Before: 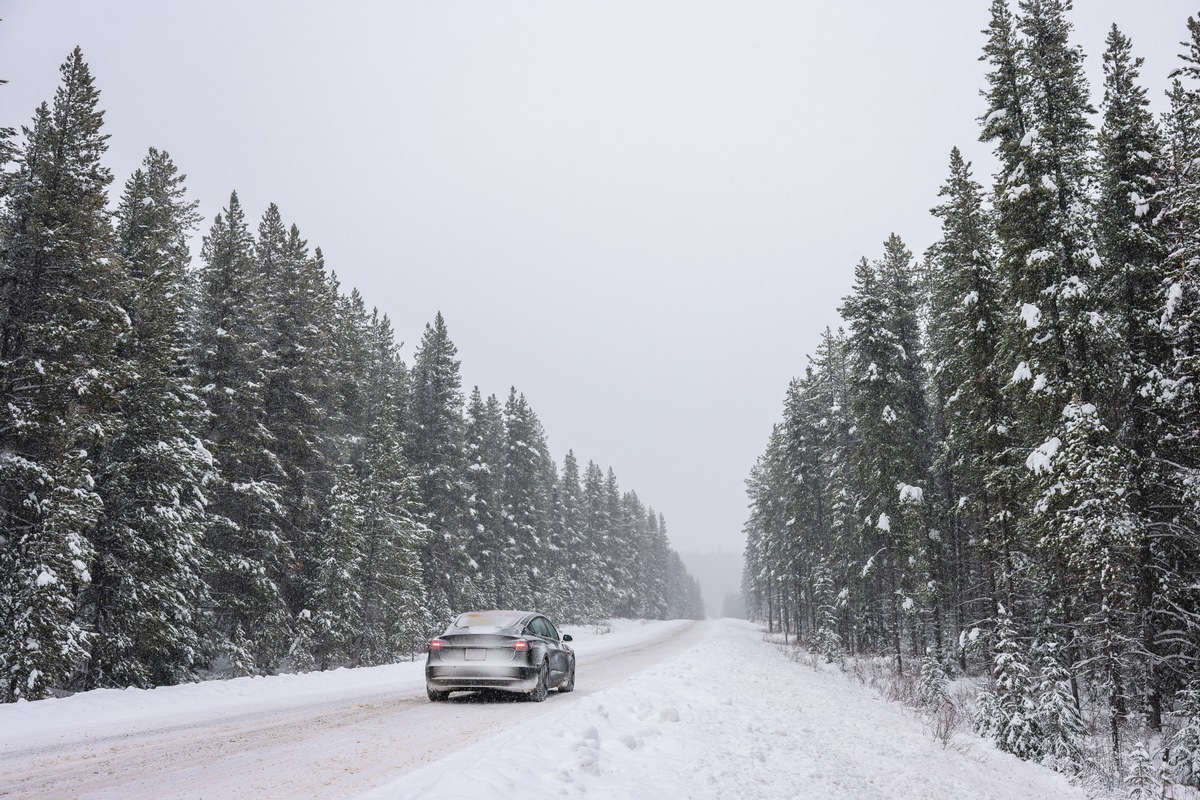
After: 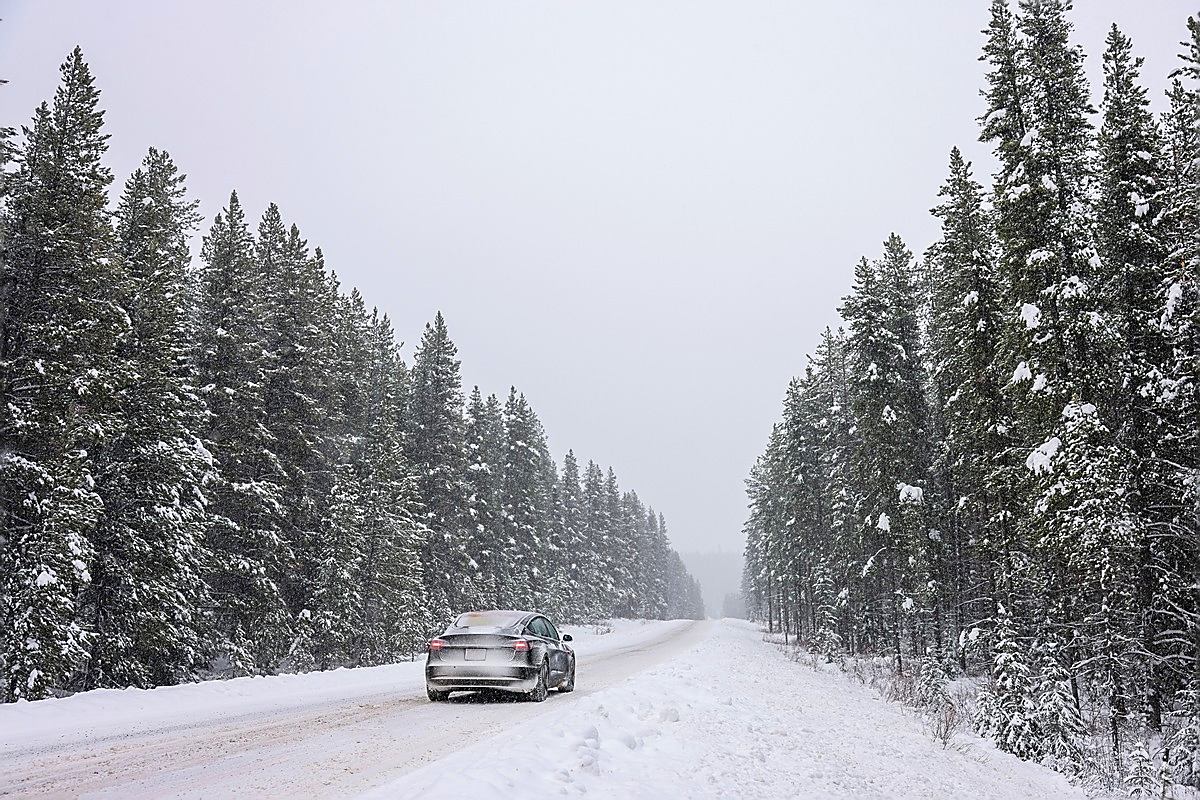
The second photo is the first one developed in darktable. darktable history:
sharpen: radius 1.355, amount 1.259, threshold 0.624
contrast brightness saturation: contrast 0.077, saturation 0.2
